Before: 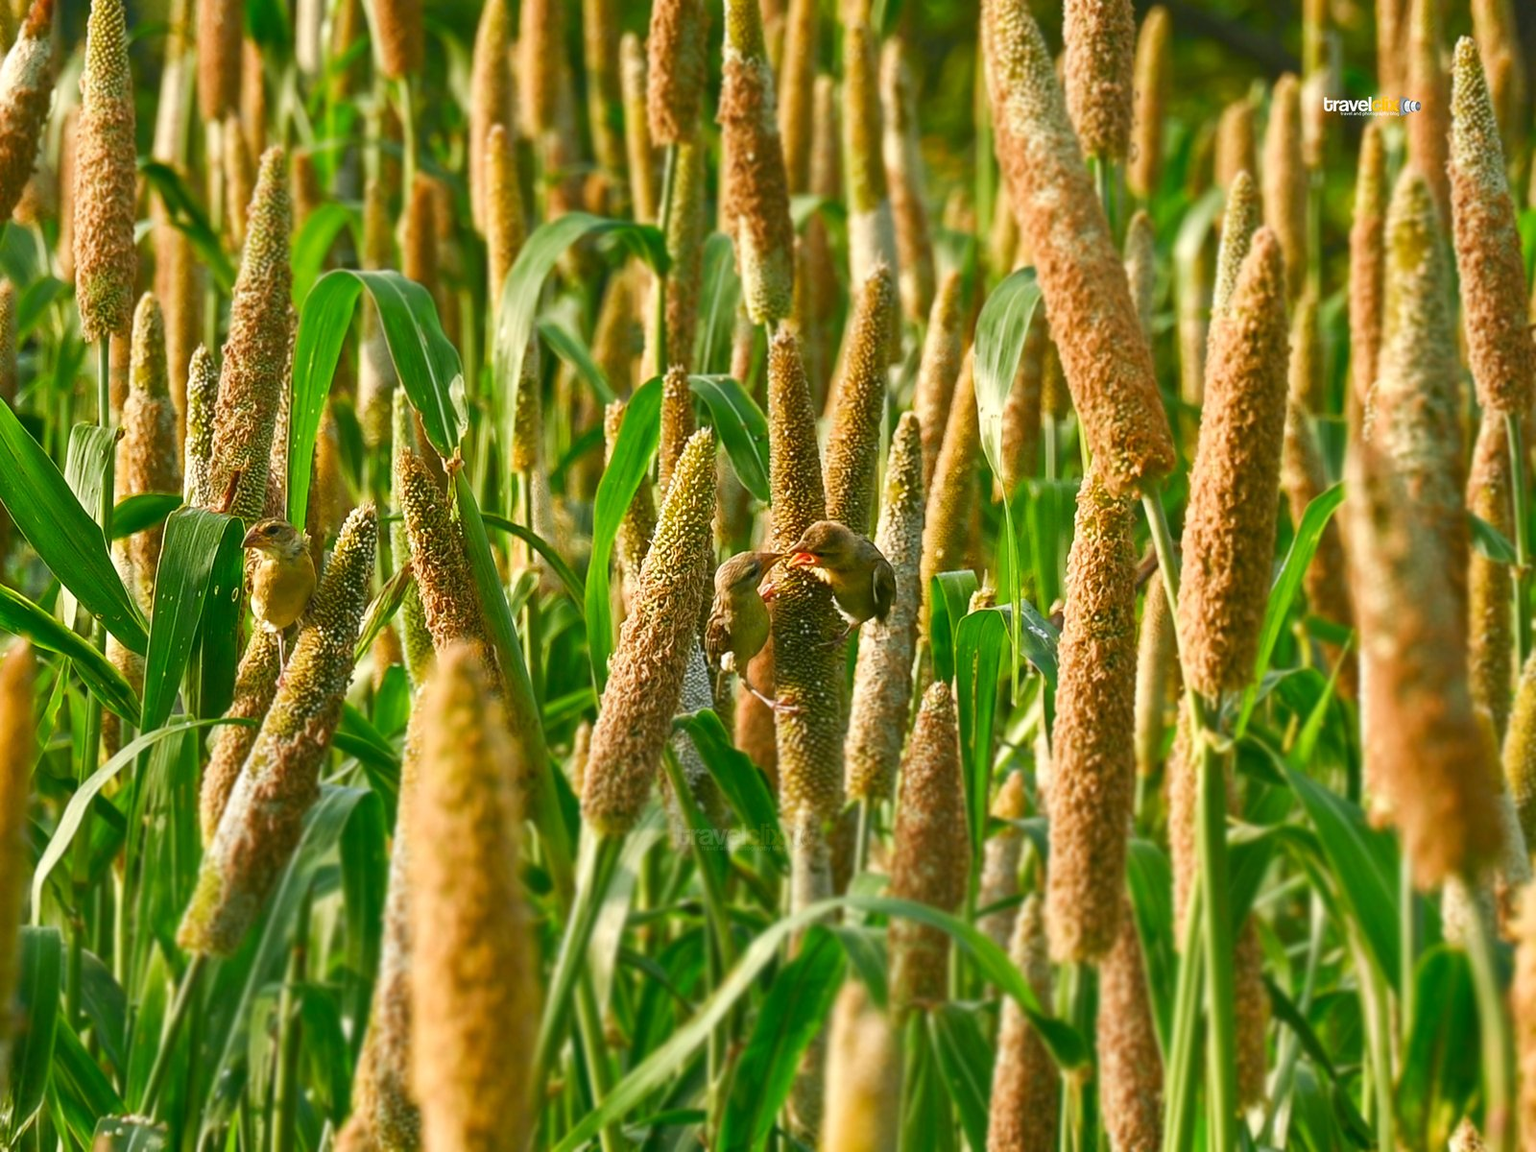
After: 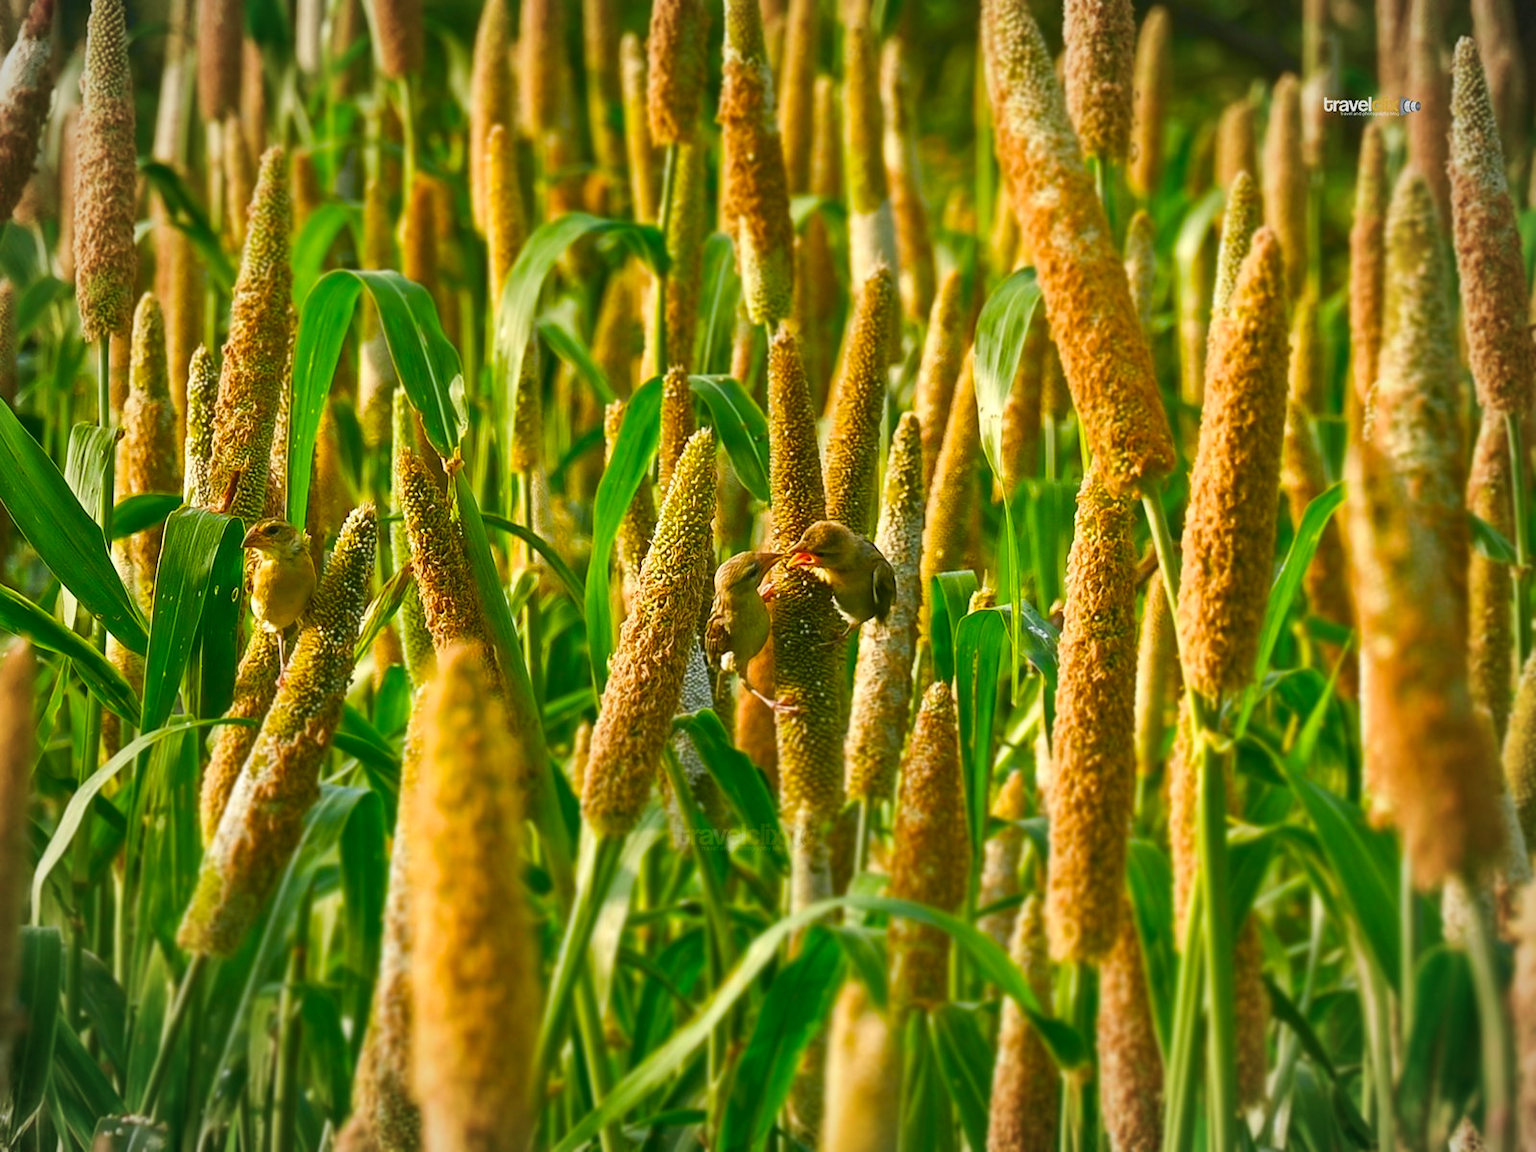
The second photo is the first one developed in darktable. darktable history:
vignetting: fall-off radius 70%, automatic ratio true
color balance rgb: perceptual saturation grading › global saturation 25%, global vibrance 20%
